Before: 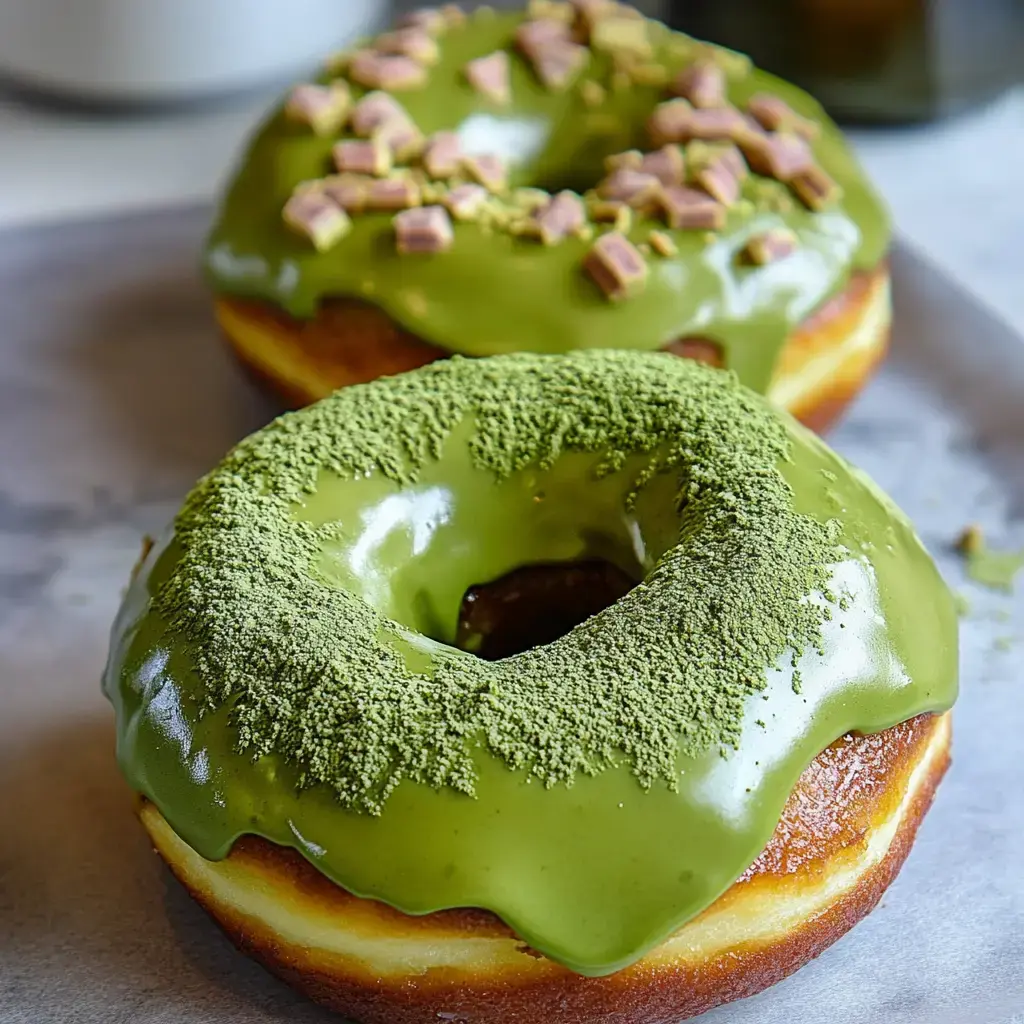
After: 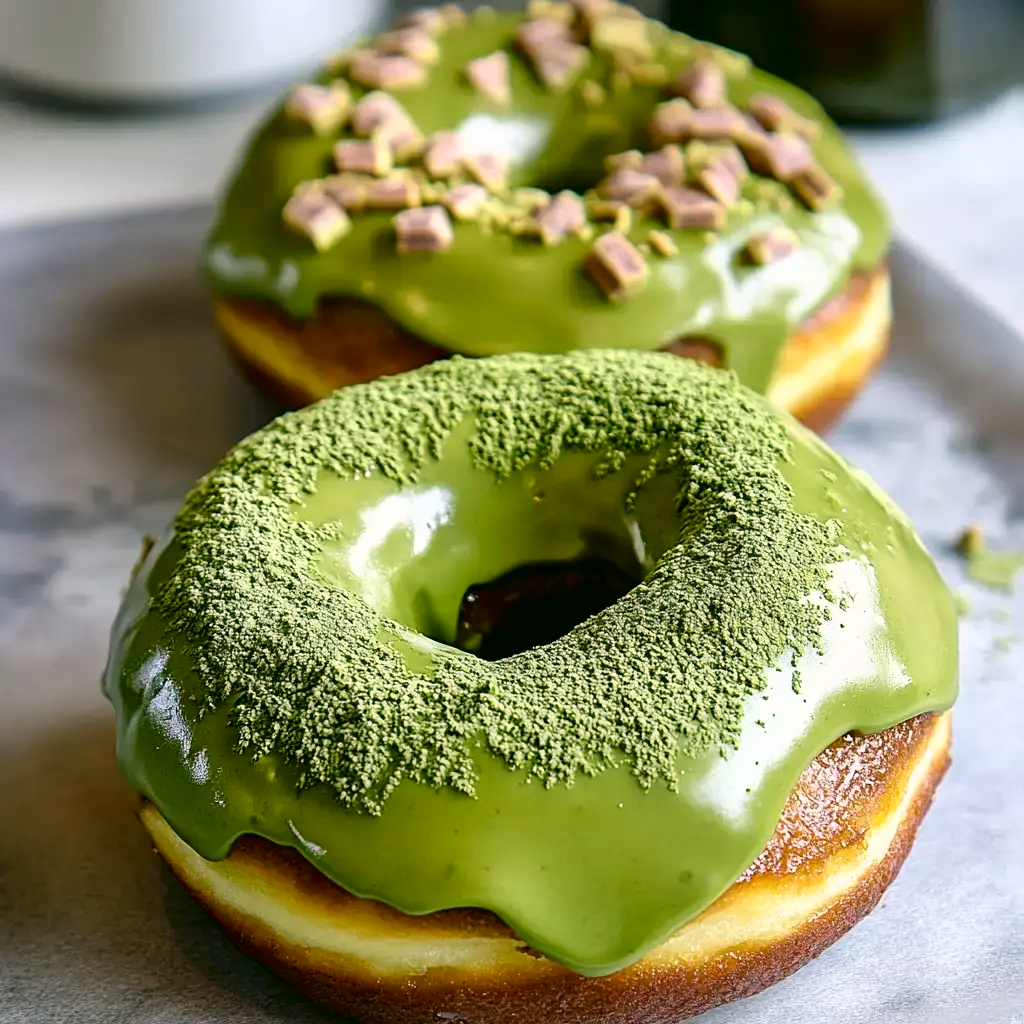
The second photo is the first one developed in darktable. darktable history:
color correction: highlights a* 4.53, highlights b* 4.98, shadows a* -7.28, shadows b* 4.54
tone curve: curves: ch0 [(0, 0) (0.003, 0.001) (0.011, 0.005) (0.025, 0.01) (0.044, 0.019) (0.069, 0.029) (0.1, 0.042) (0.136, 0.078) (0.177, 0.129) (0.224, 0.182) (0.277, 0.246) (0.335, 0.318) (0.399, 0.396) (0.468, 0.481) (0.543, 0.573) (0.623, 0.672) (0.709, 0.777) (0.801, 0.881) (0.898, 0.975) (1, 1)], color space Lab, independent channels, preserve colors none
